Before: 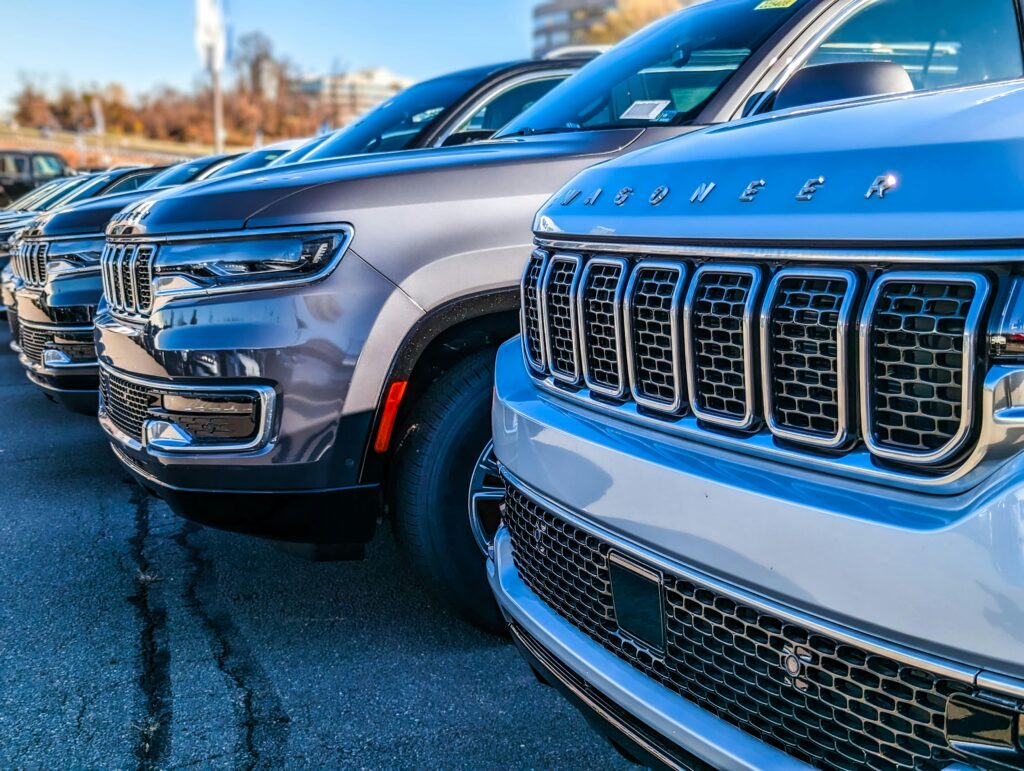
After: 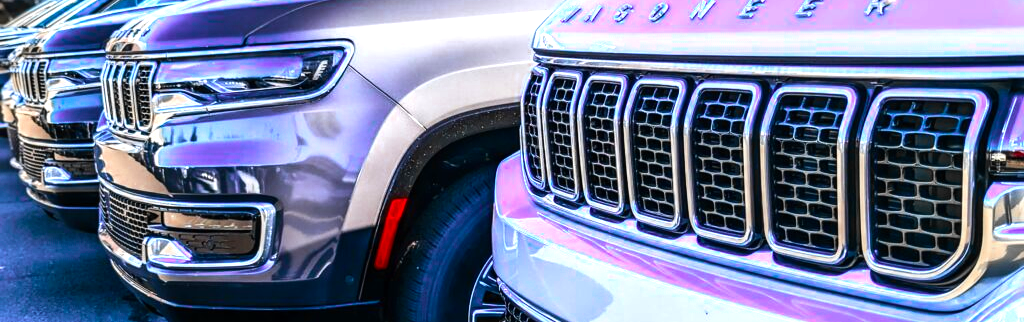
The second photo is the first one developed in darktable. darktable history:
tone equalizer: -8 EV -0.417 EV, -7 EV -0.389 EV, -6 EV -0.333 EV, -5 EV -0.222 EV, -3 EV 0.222 EV, -2 EV 0.333 EV, -1 EV 0.389 EV, +0 EV 0.417 EV, edges refinement/feathering 500, mask exposure compensation -1.57 EV, preserve details no
crop and rotate: top 23.84%, bottom 34.294%
color zones: curves: ch0 [(0, 0.363) (0.128, 0.373) (0.25, 0.5) (0.402, 0.407) (0.521, 0.525) (0.63, 0.559) (0.729, 0.662) (0.867, 0.471)]; ch1 [(0, 0.515) (0.136, 0.618) (0.25, 0.5) (0.378, 0) (0.516, 0) (0.622, 0.593) (0.737, 0.819) (0.87, 0.593)]; ch2 [(0, 0.529) (0.128, 0.471) (0.282, 0.451) (0.386, 0.662) (0.516, 0.525) (0.633, 0.554) (0.75, 0.62) (0.875, 0.441)]
exposure: exposure 0.2 EV, compensate highlight preservation false
